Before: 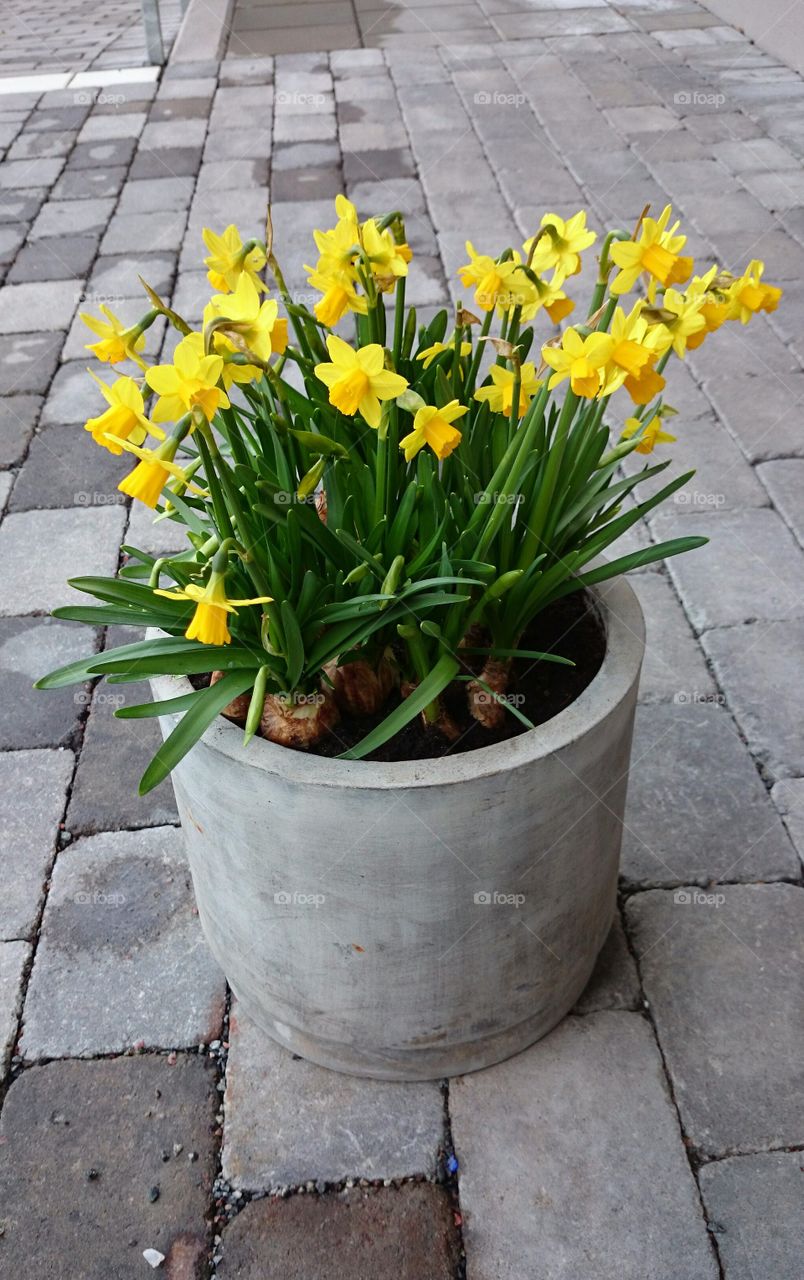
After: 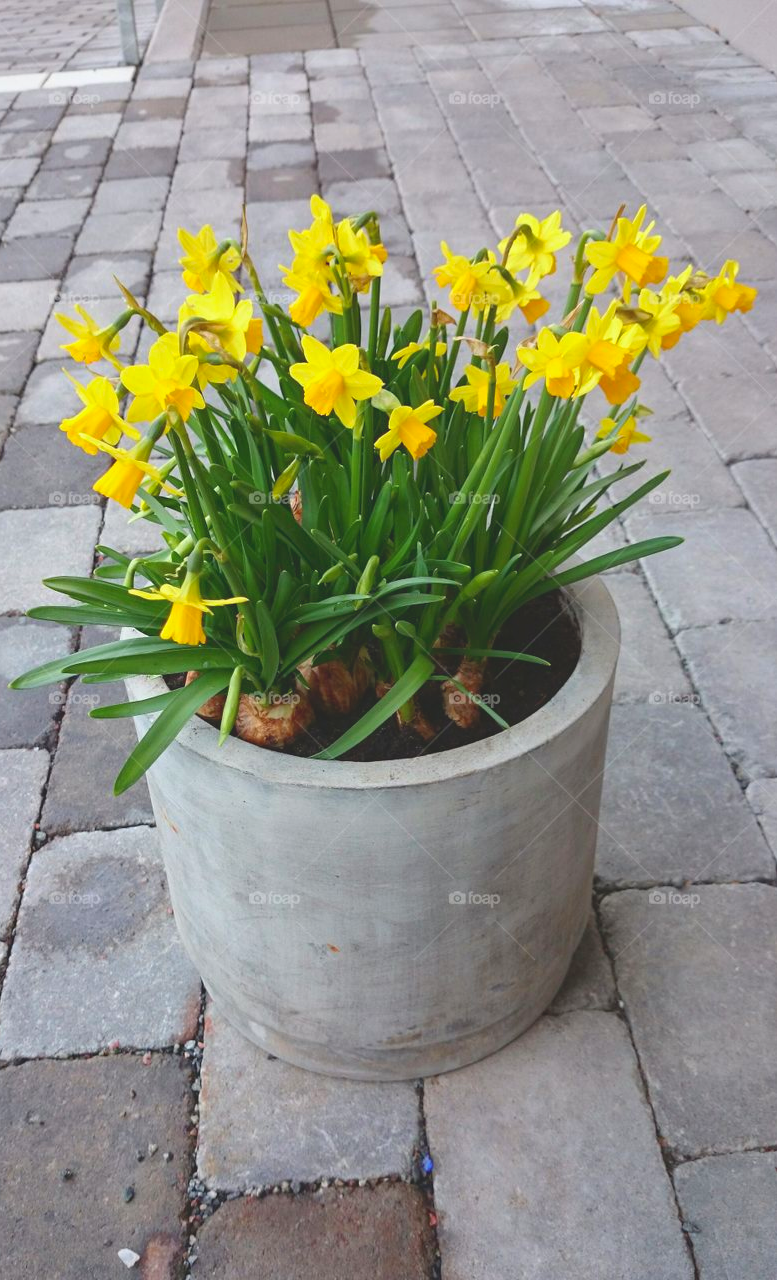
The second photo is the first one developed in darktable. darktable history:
crop and rotate: left 3.235%
contrast brightness saturation: contrast -0.284
exposure: exposure 0.603 EV, compensate exposure bias true, compensate highlight preservation false
